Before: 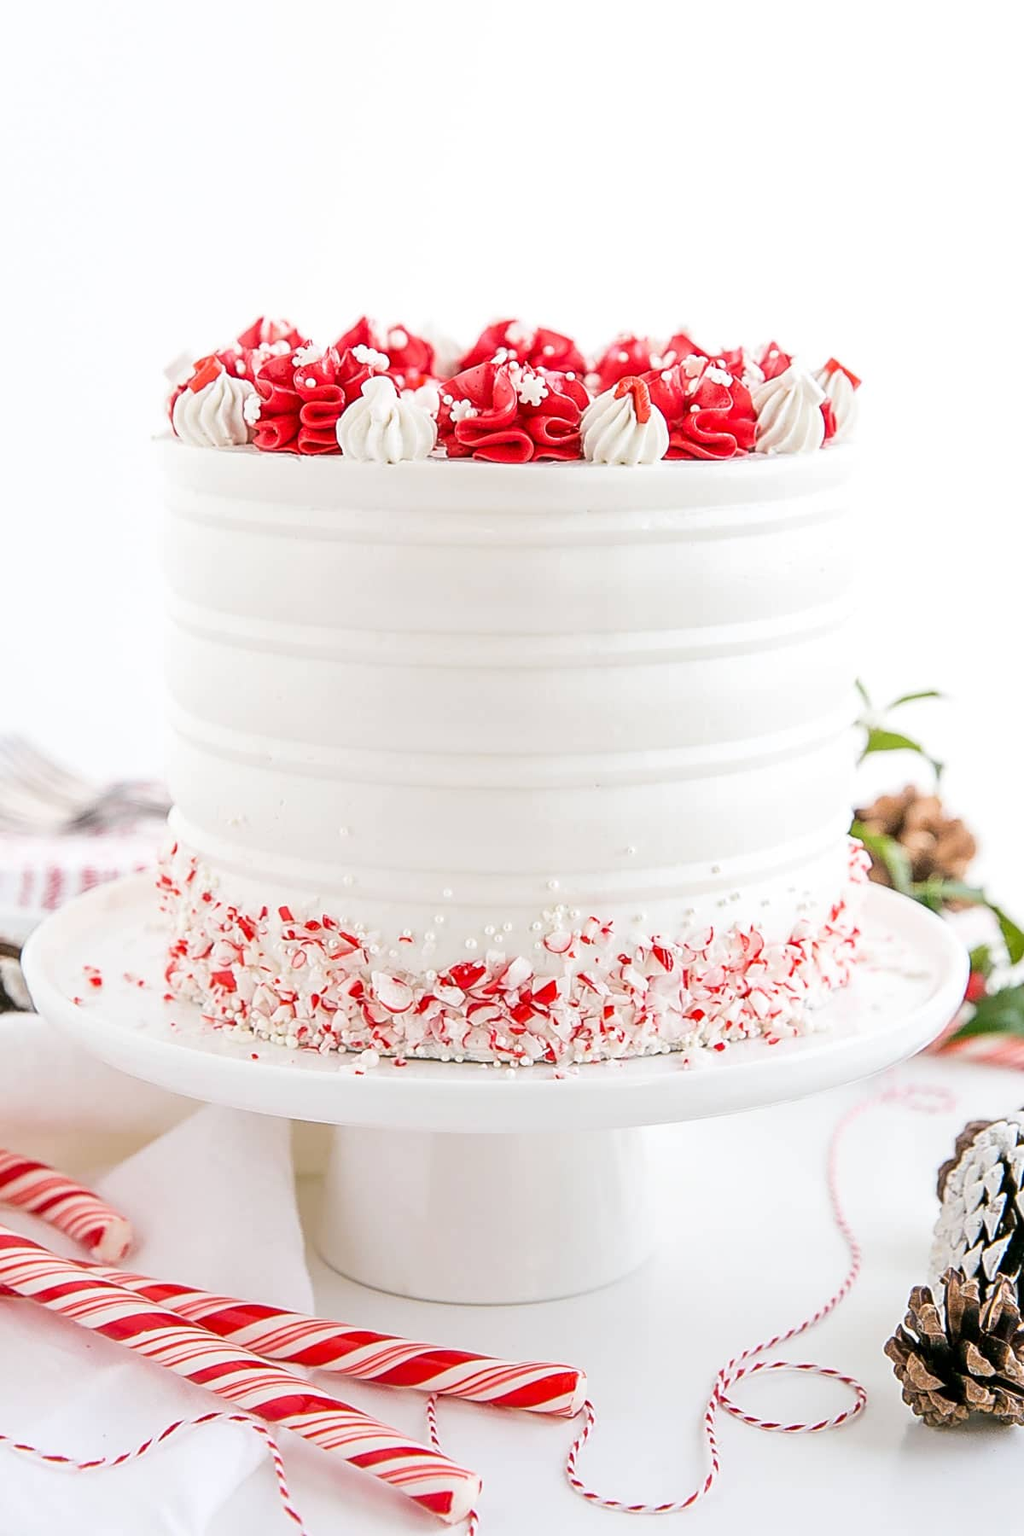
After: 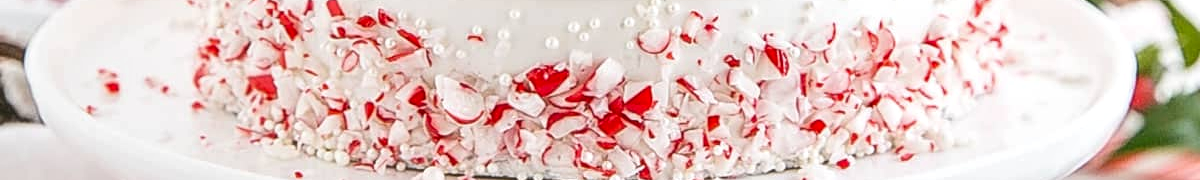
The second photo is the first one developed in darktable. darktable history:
crop and rotate: top 59.084%, bottom 30.916%
local contrast: on, module defaults
